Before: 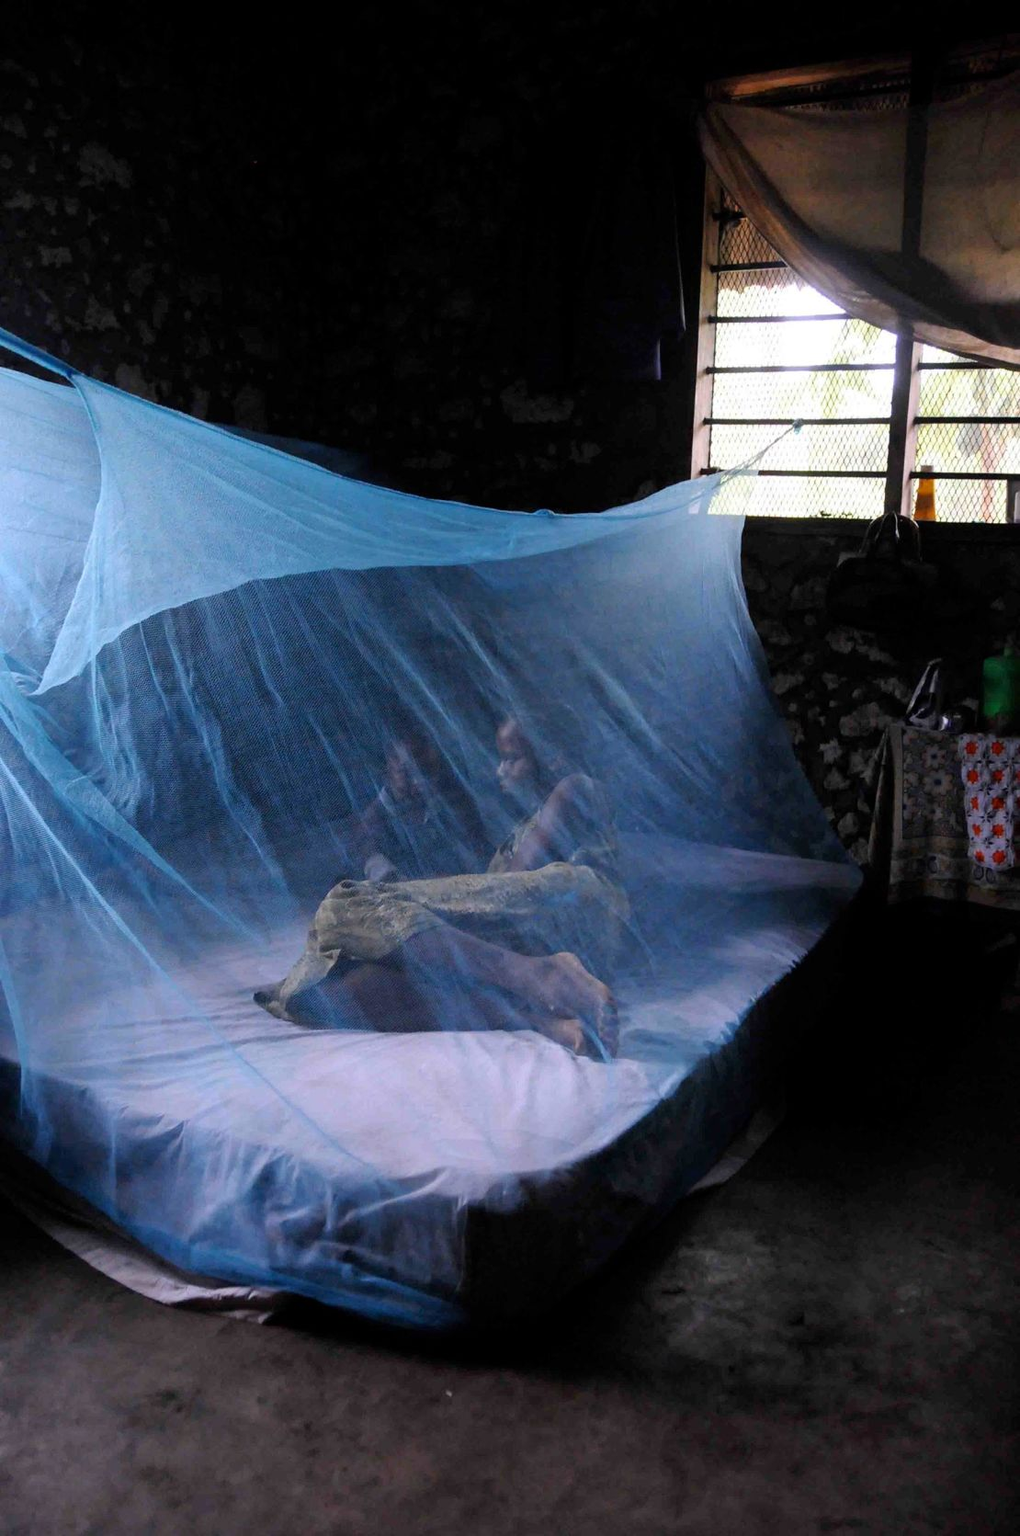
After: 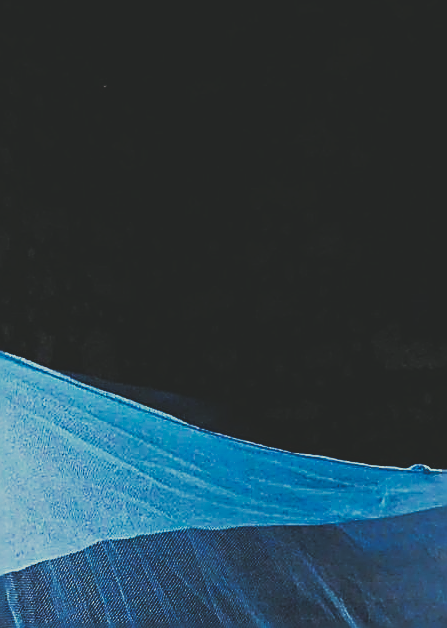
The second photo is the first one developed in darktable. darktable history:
crop: left 15.636%, top 5.437%, right 44.031%, bottom 56.924%
color correction: highlights a* -8.2, highlights b* 3.35
tone curve: curves: ch0 [(0, 0.148) (0.191, 0.225) (0.39, 0.373) (0.669, 0.716) (0.847, 0.818) (1, 0.839)], preserve colors none
sharpen: amount 1.855
